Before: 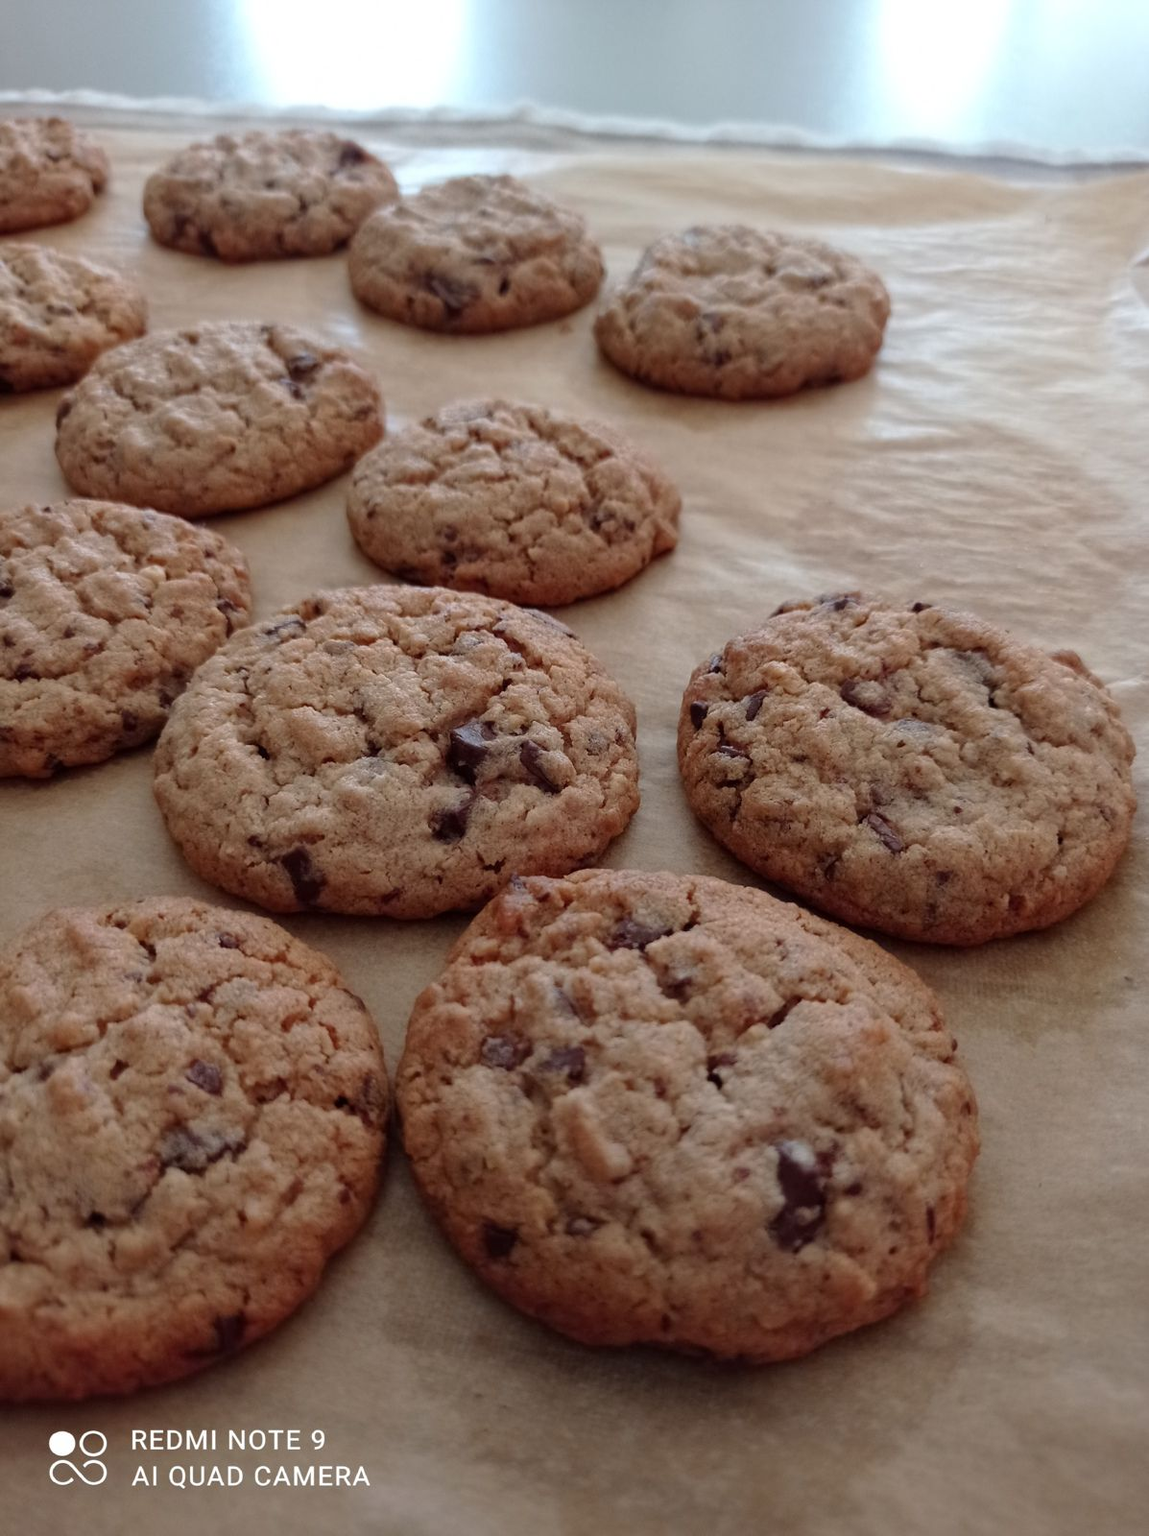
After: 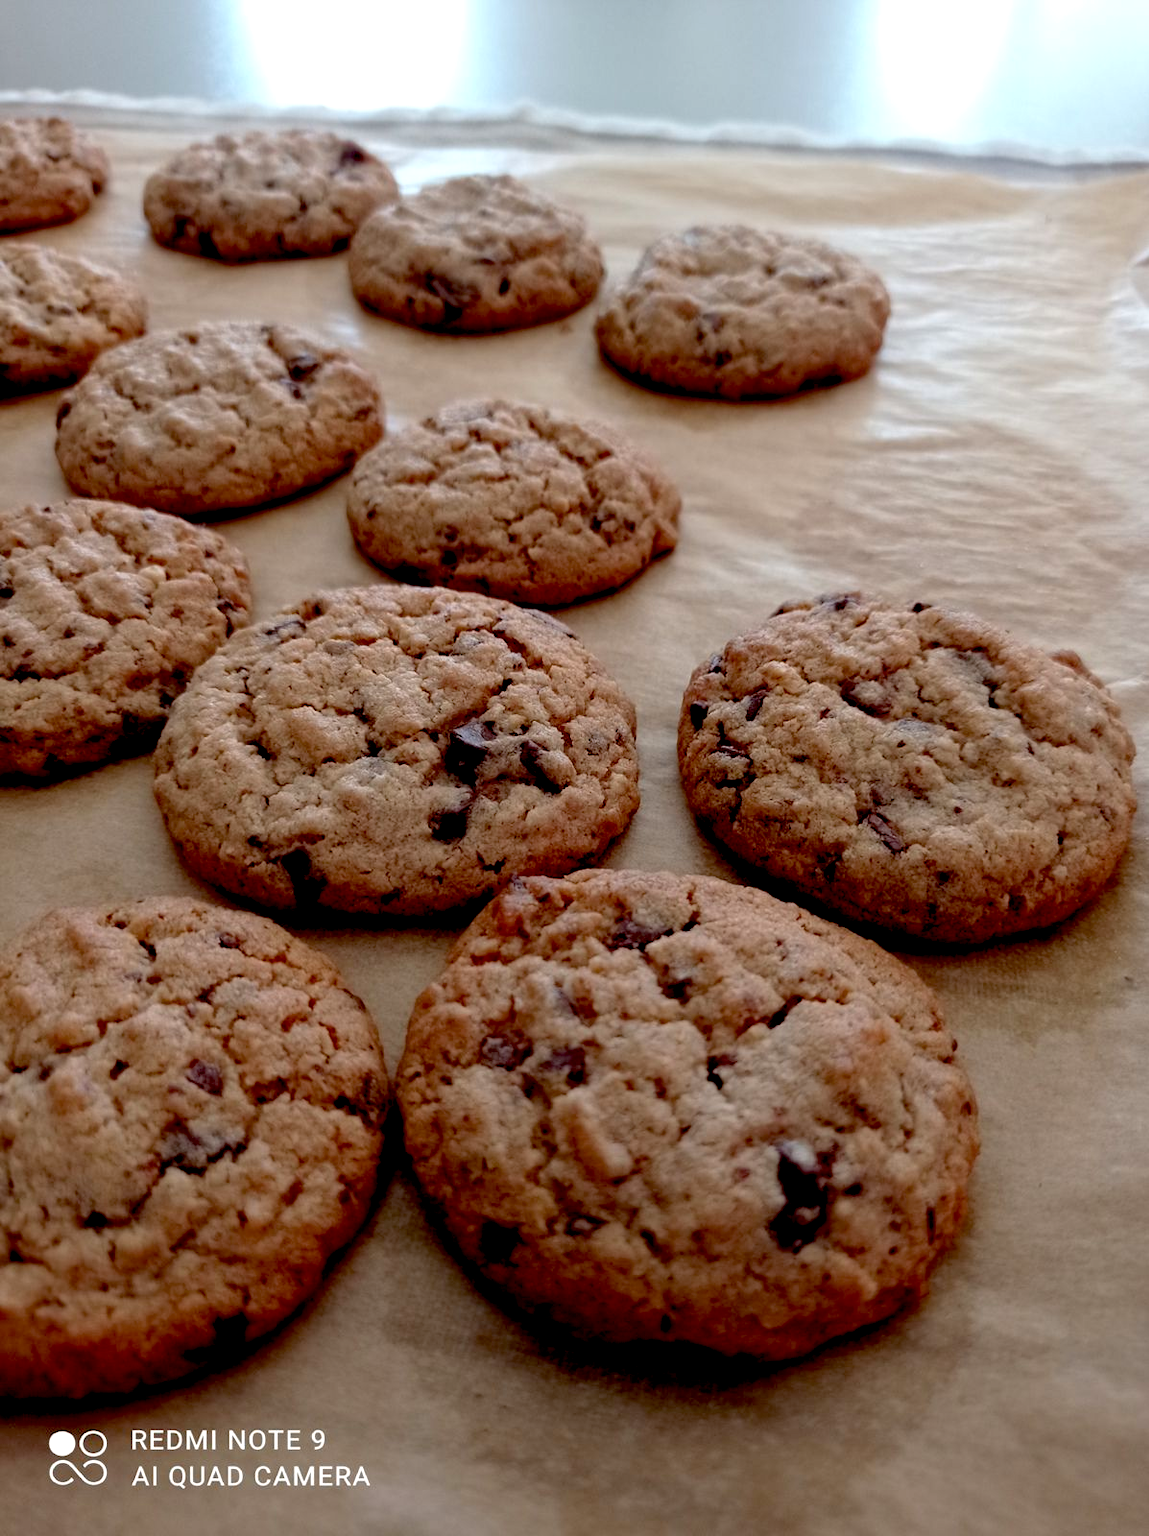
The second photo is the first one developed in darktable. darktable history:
exposure: black level correction 0.026, exposure 0.18 EV, compensate highlight preservation false
